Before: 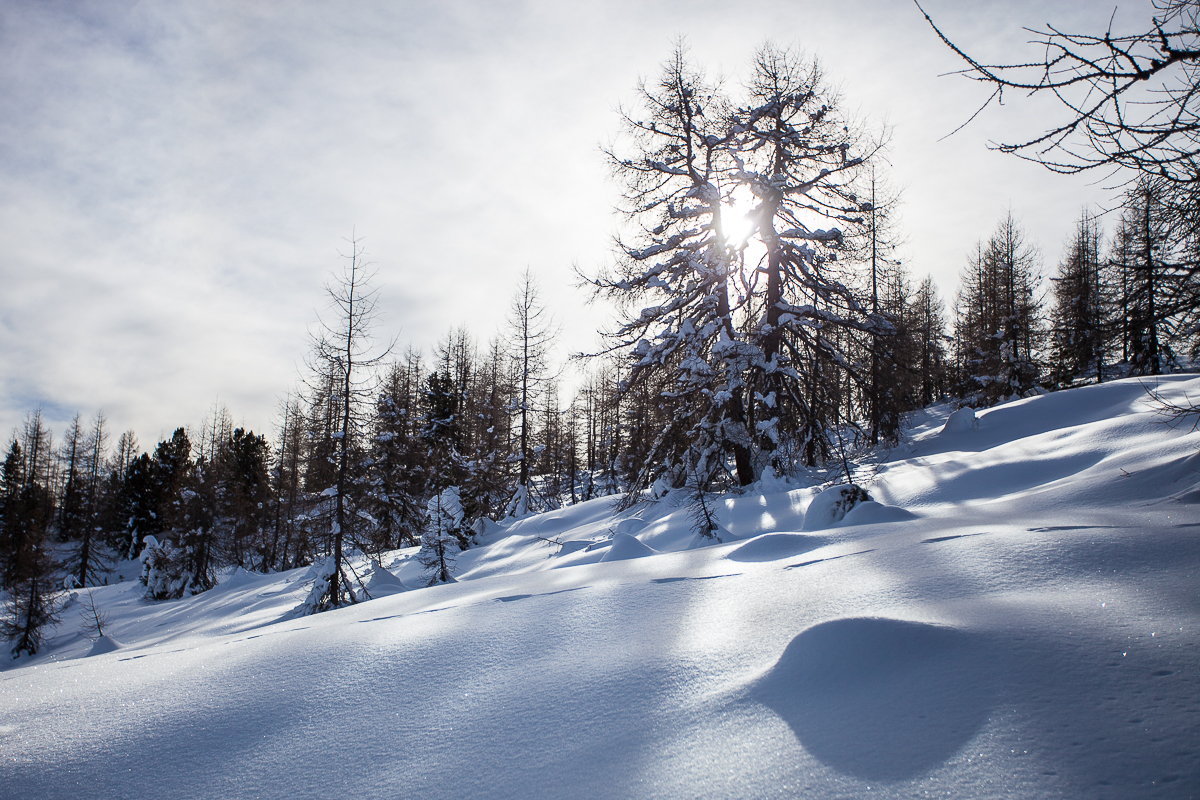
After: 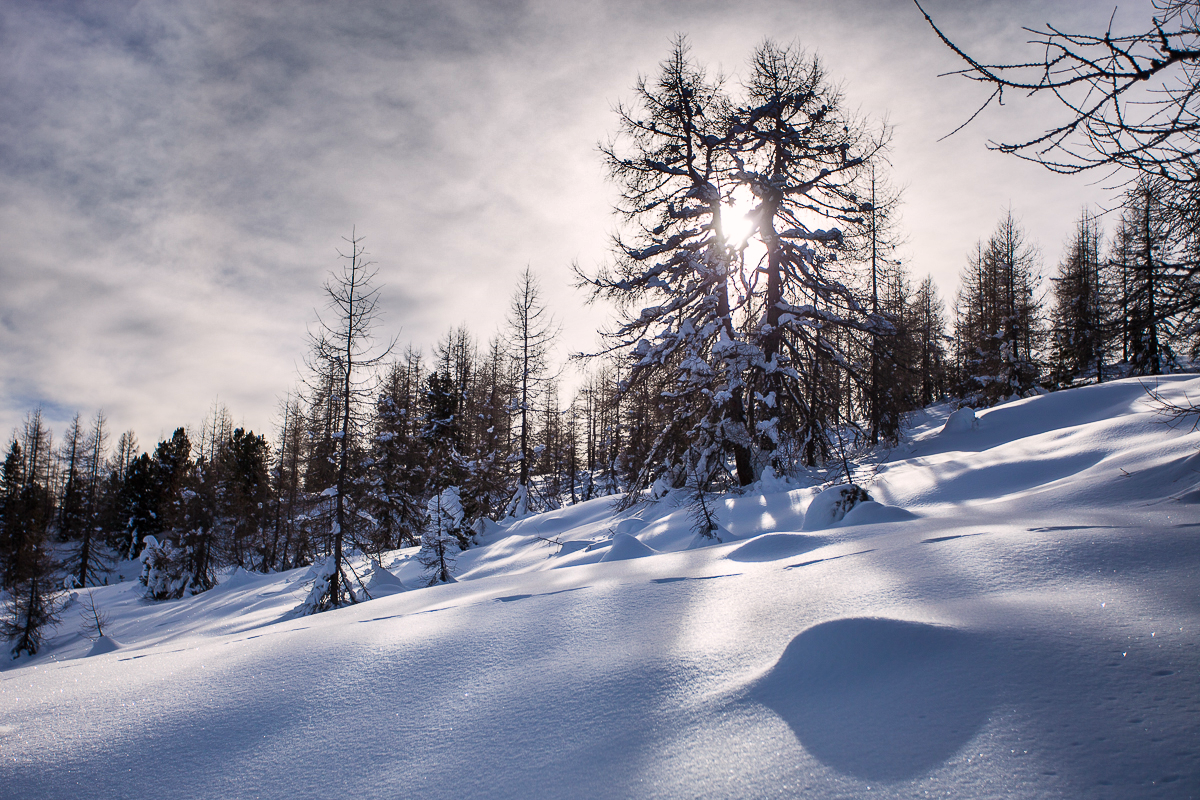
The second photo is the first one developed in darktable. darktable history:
shadows and highlights: shadows 24.39, highlights -77.68, soften with gaussian
color correction: highlights a* 3.42, highlights b* 1.97, saturation 1.16
